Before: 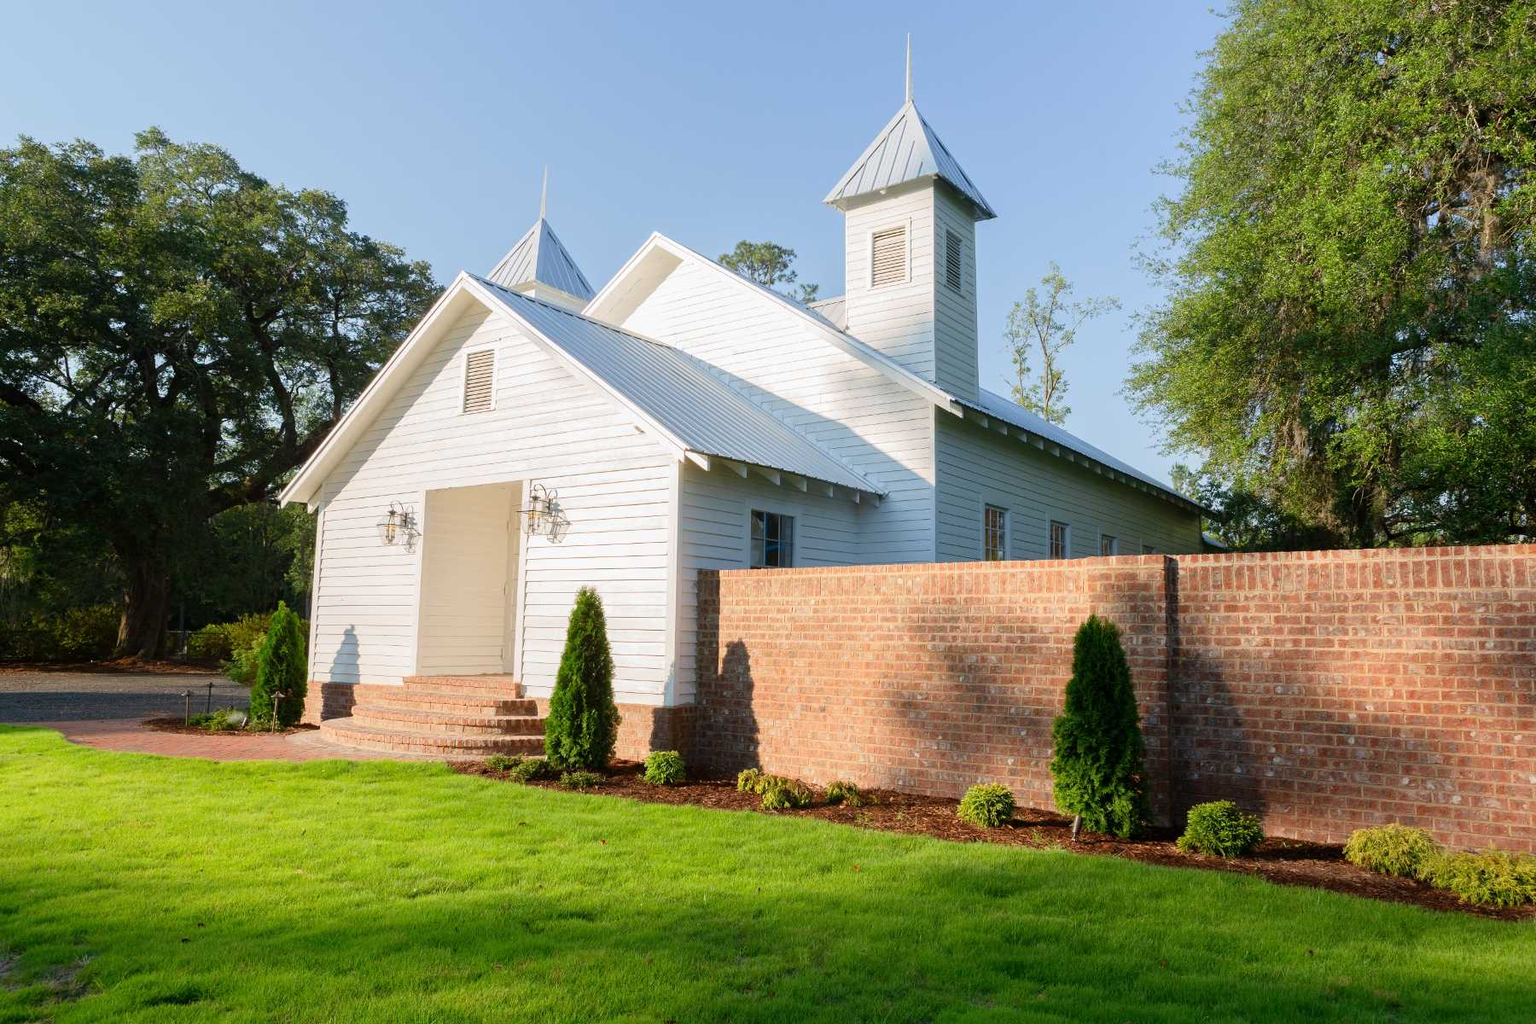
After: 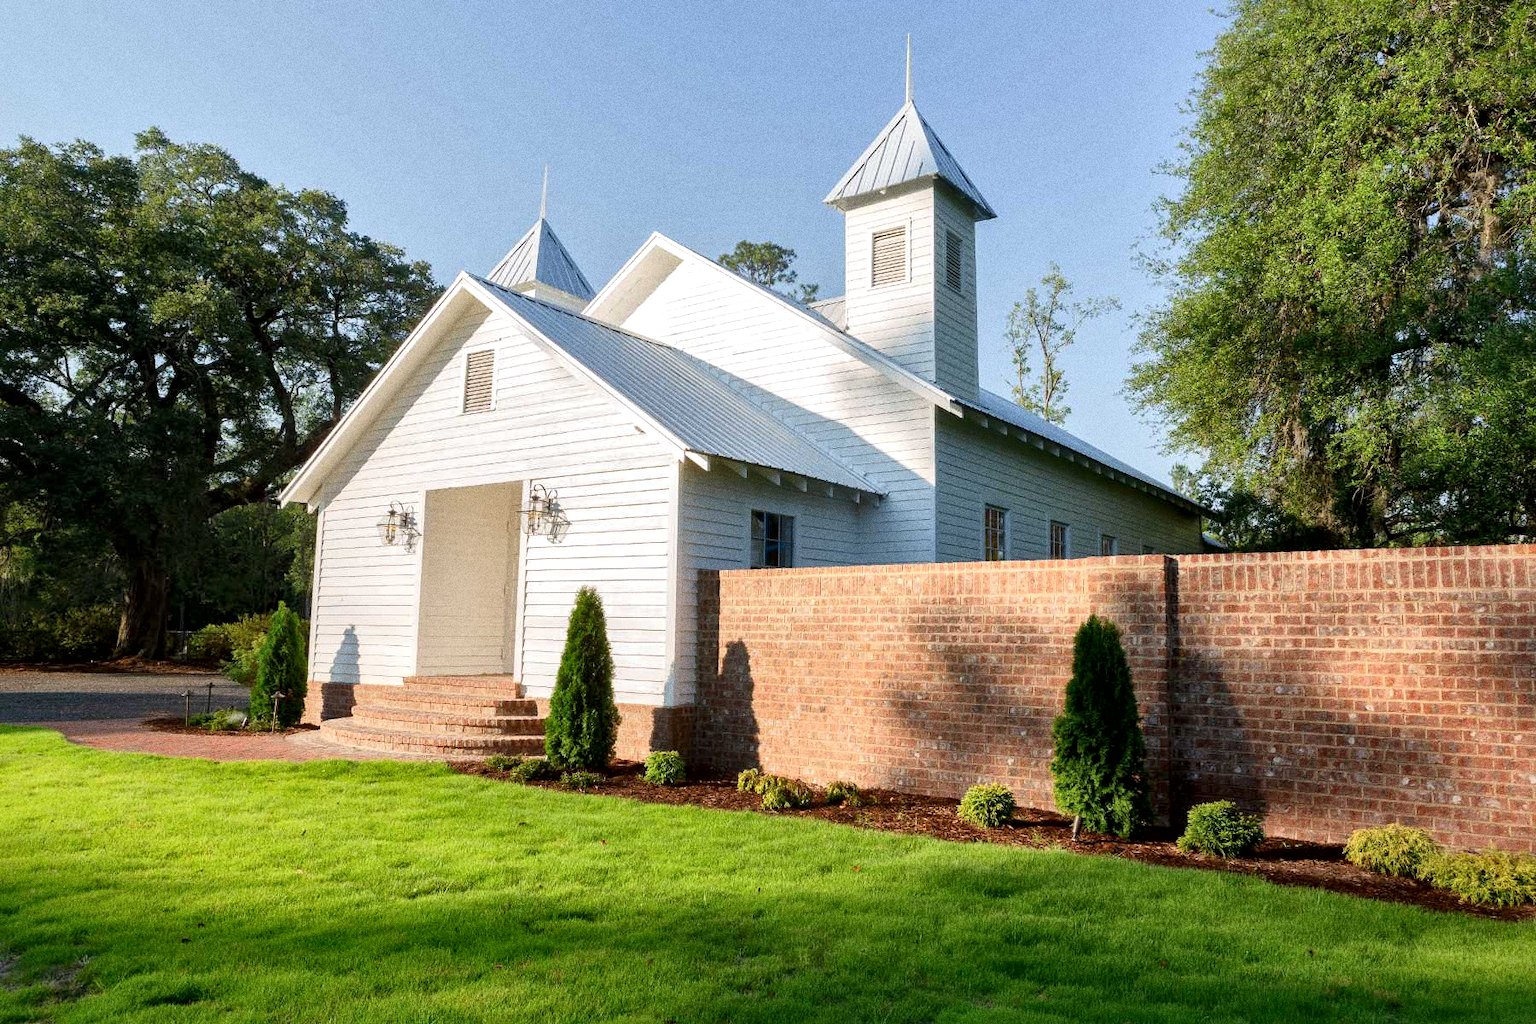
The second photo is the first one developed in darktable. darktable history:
grain: coarseness 0.09 ISO, strength 40%
local contrast: mode bilateral grid, contrast 25, coarseness 60, detail 151%, midtone range 0.2
